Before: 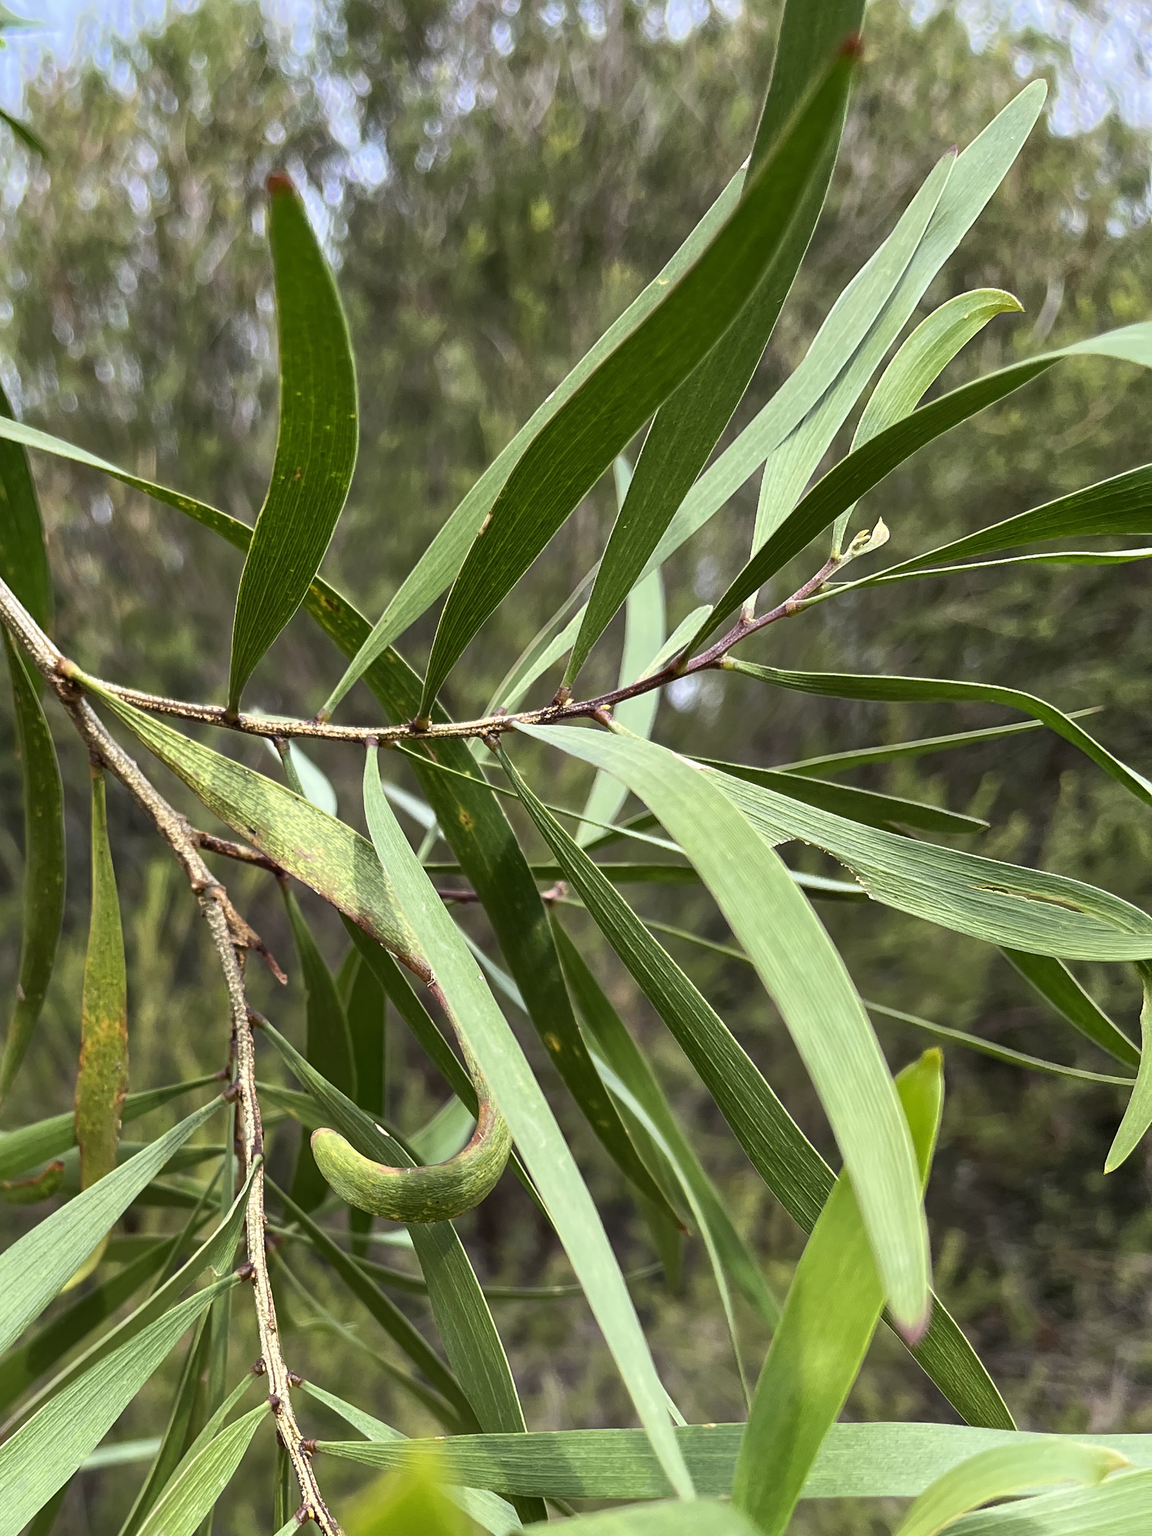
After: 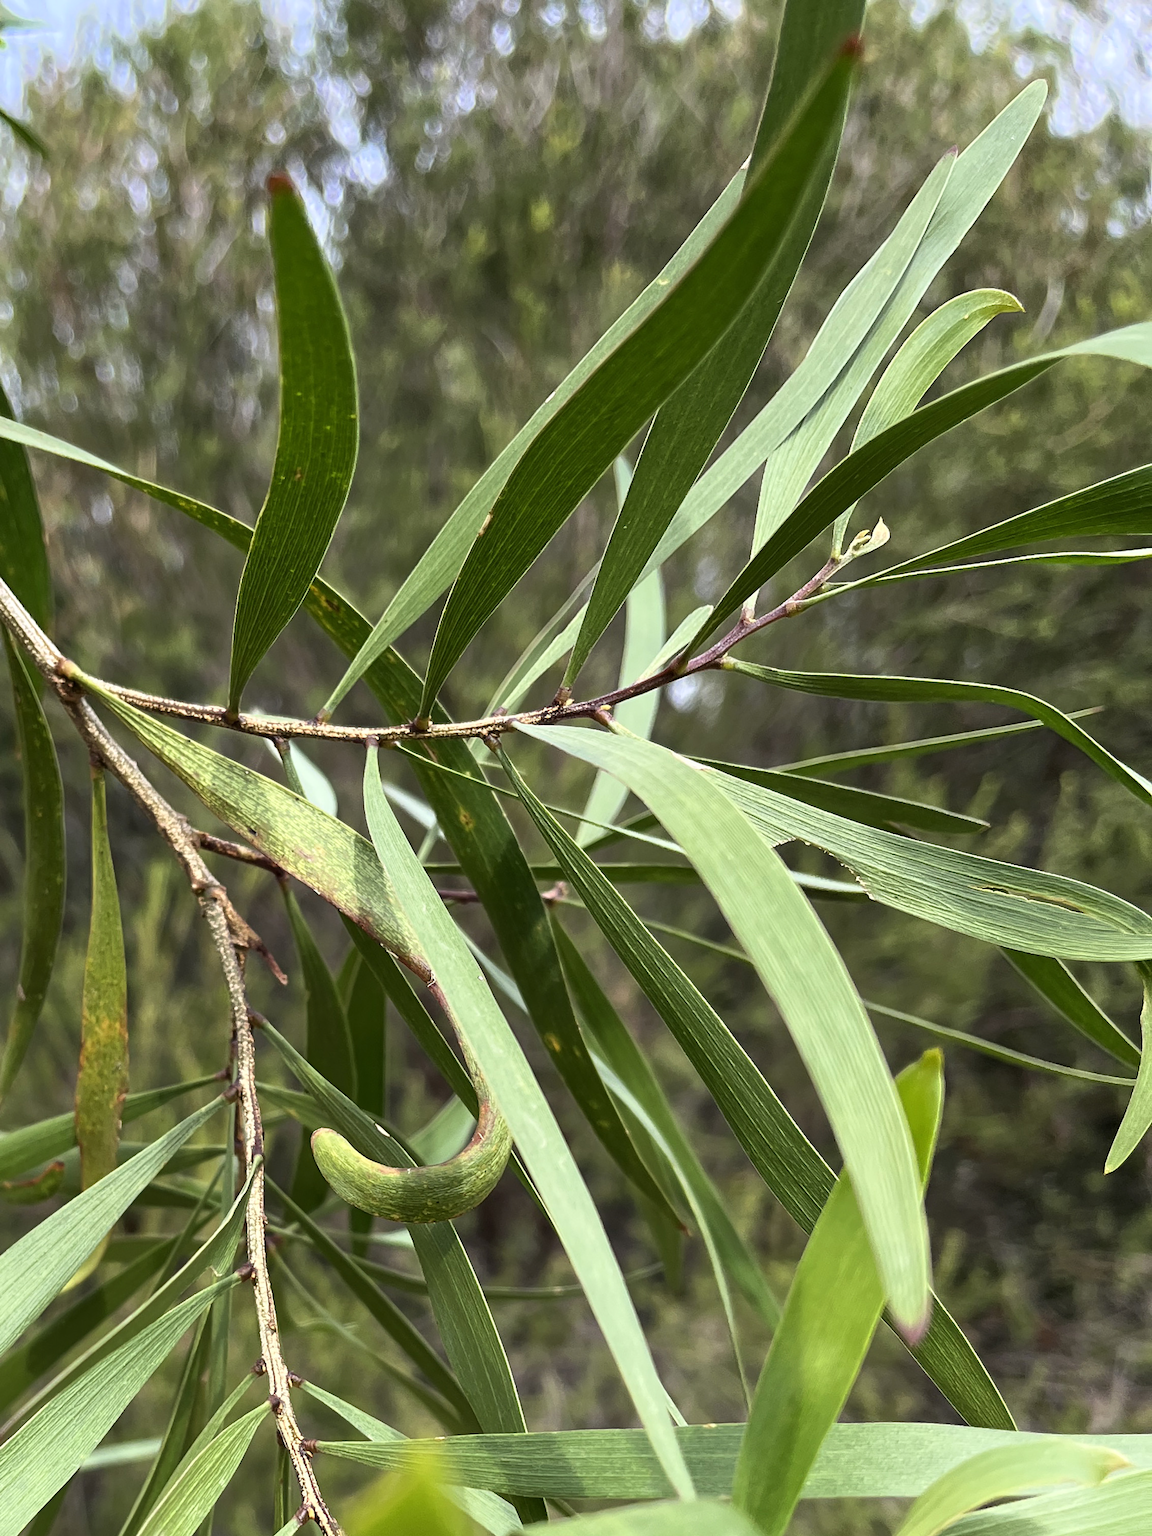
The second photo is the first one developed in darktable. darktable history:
base curve: curves: ch0 [(0, 0) (0.472, 0.455) (1, 1)], preserve colors none
shadows and highlights: shadows 0, highlights 40
